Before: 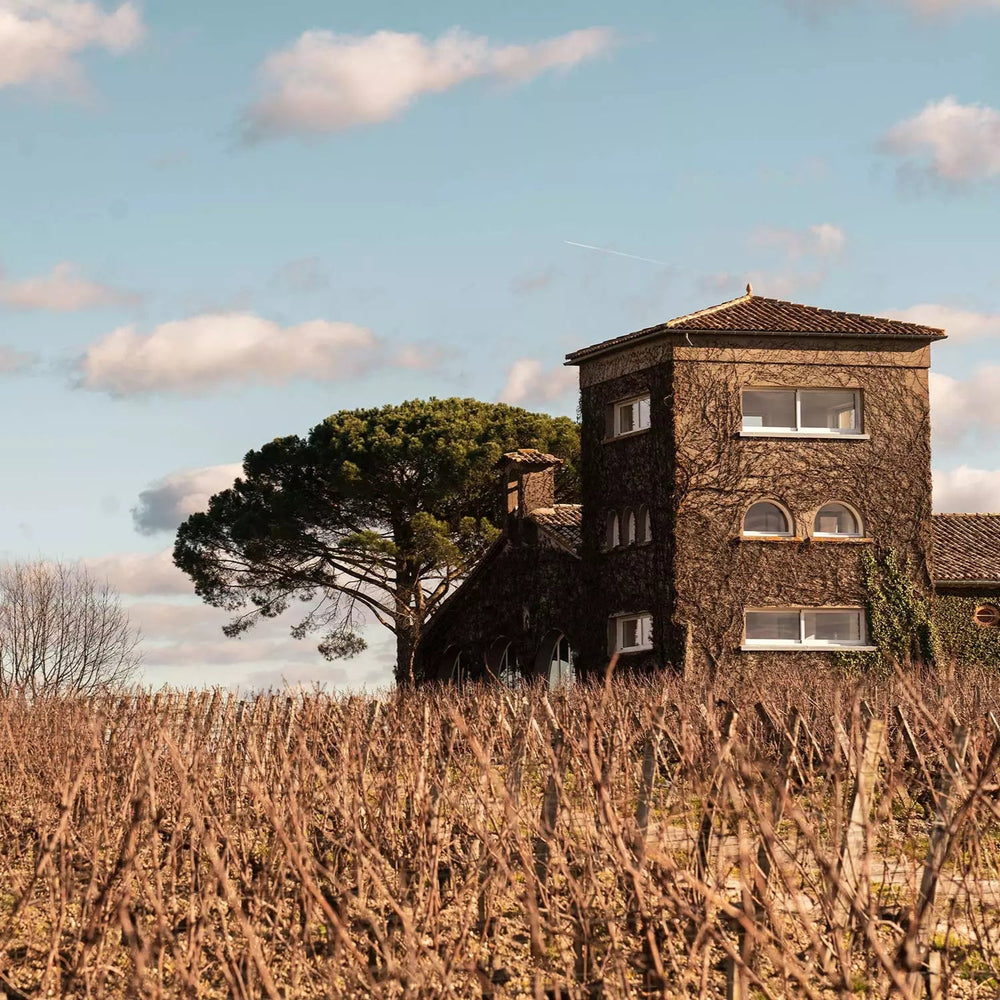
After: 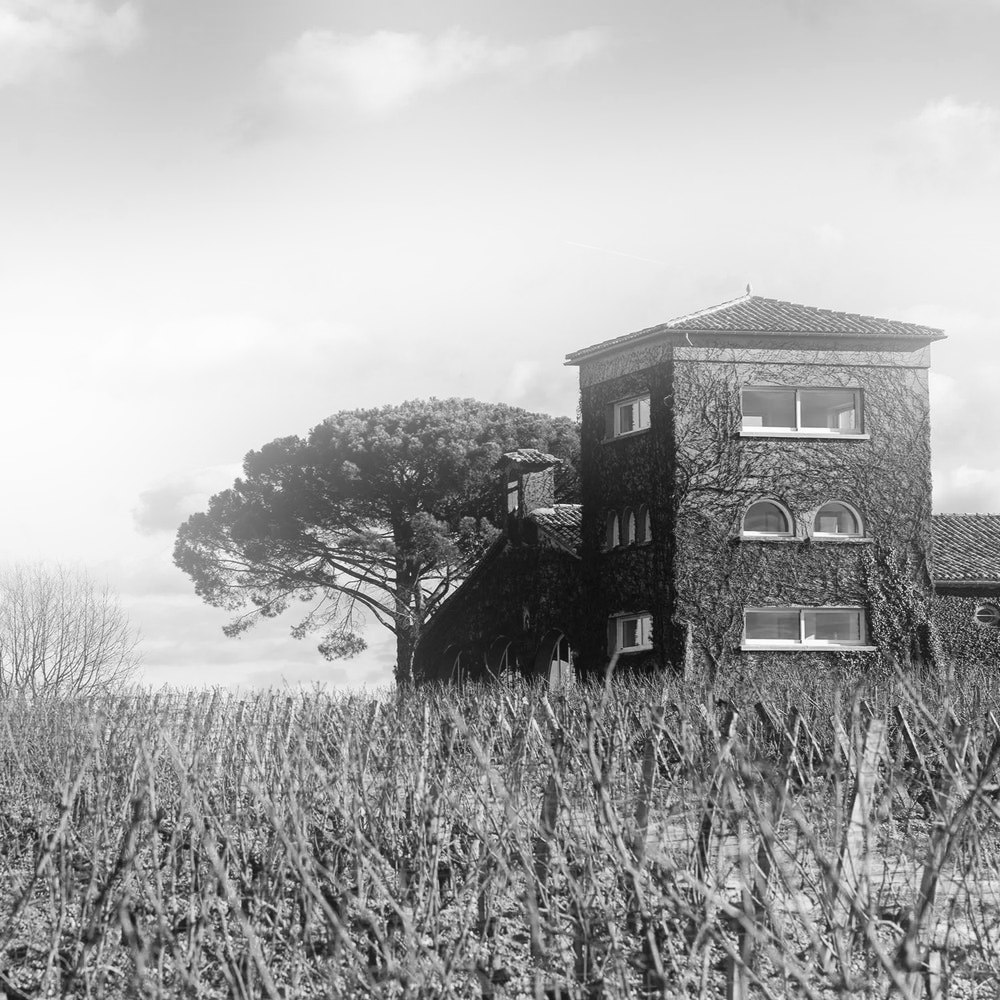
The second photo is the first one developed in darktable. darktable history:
bloom: on, module defaults
monochrome: on, module defaults
